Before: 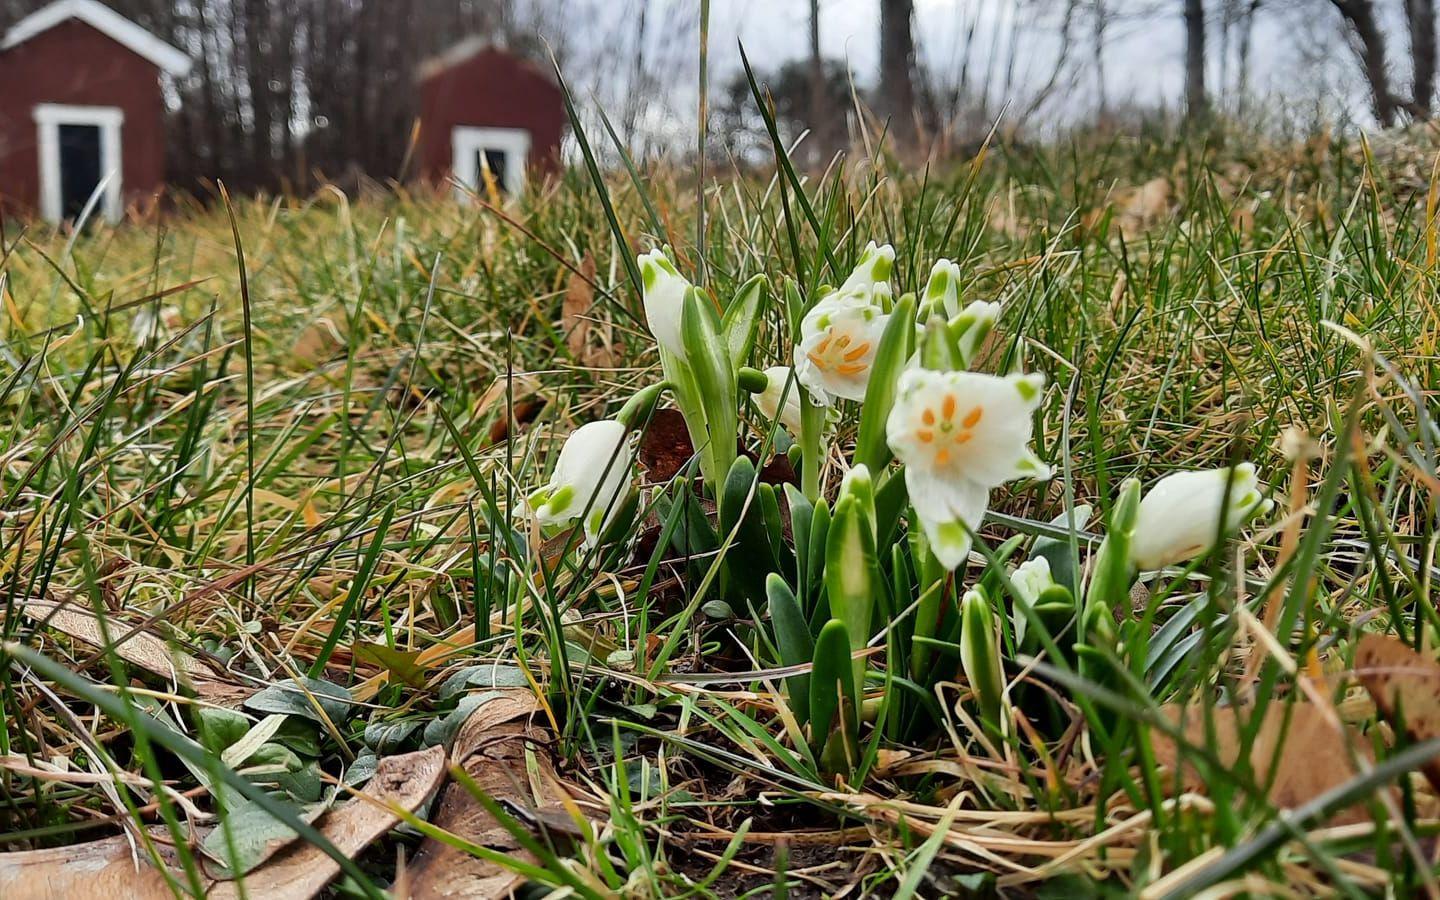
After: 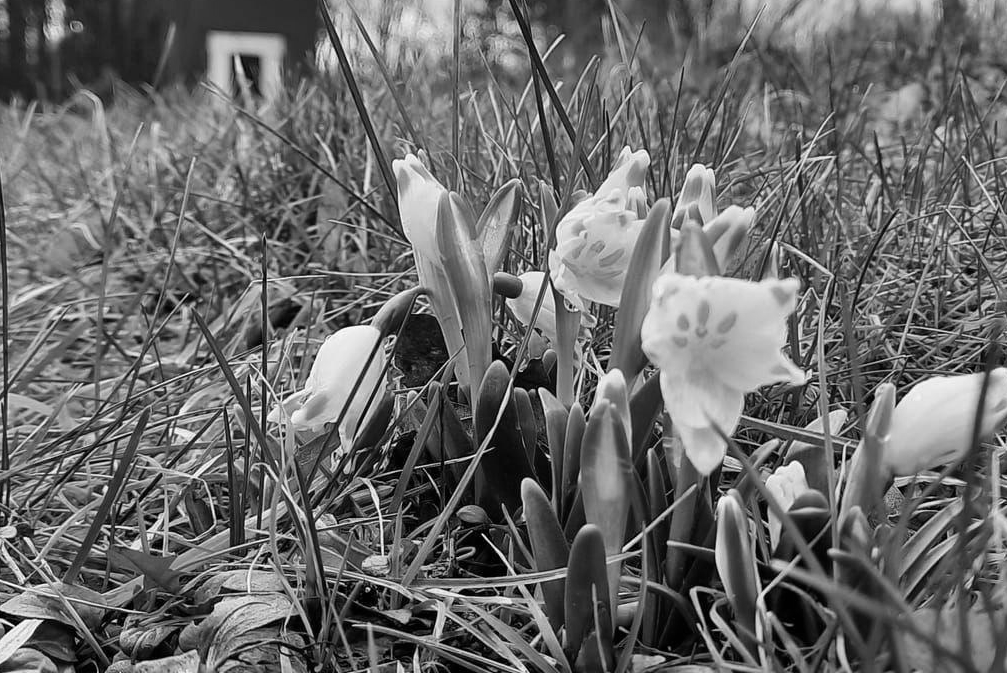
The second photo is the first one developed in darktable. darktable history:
crop and rotate: left 17.046%, top 10.659%, right 12.989%, bottom 14.553%
monochrome: on, module defaults
